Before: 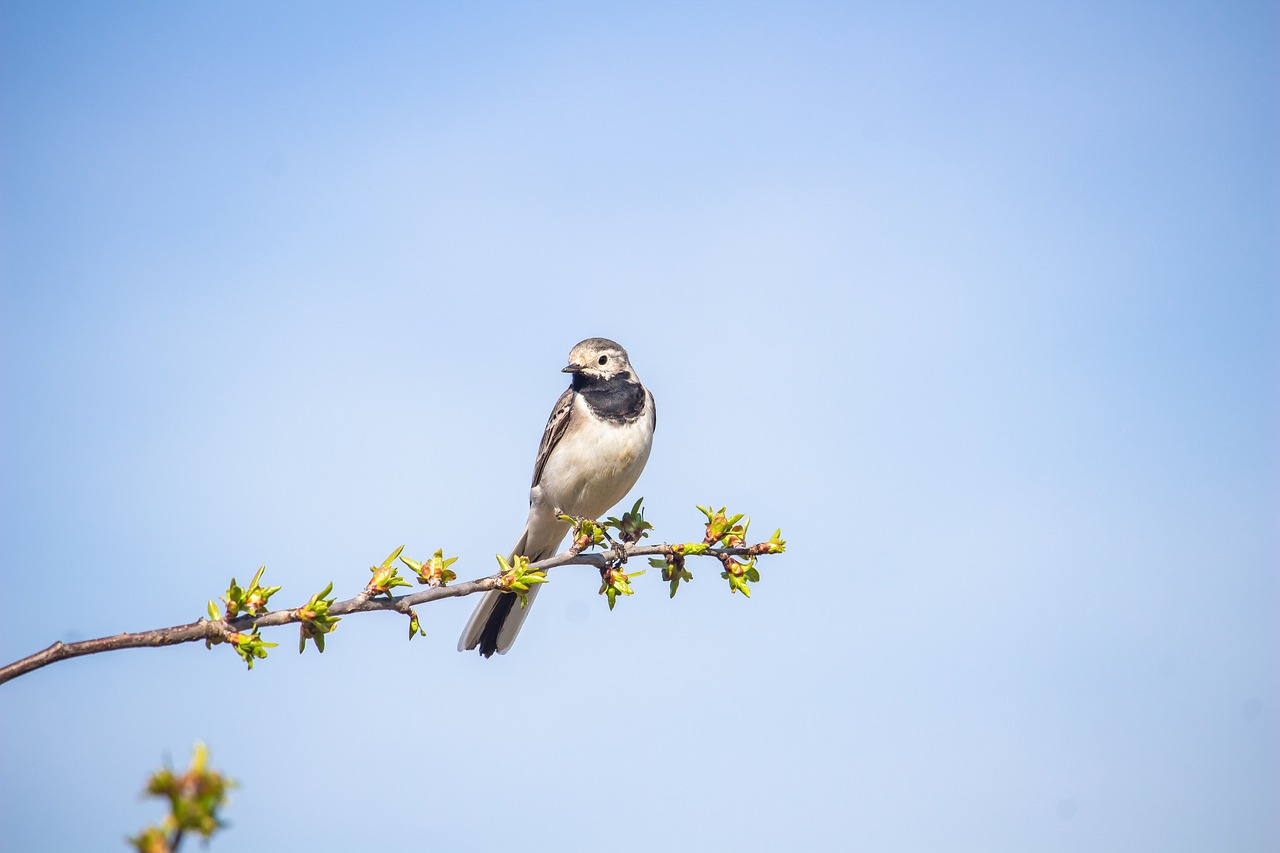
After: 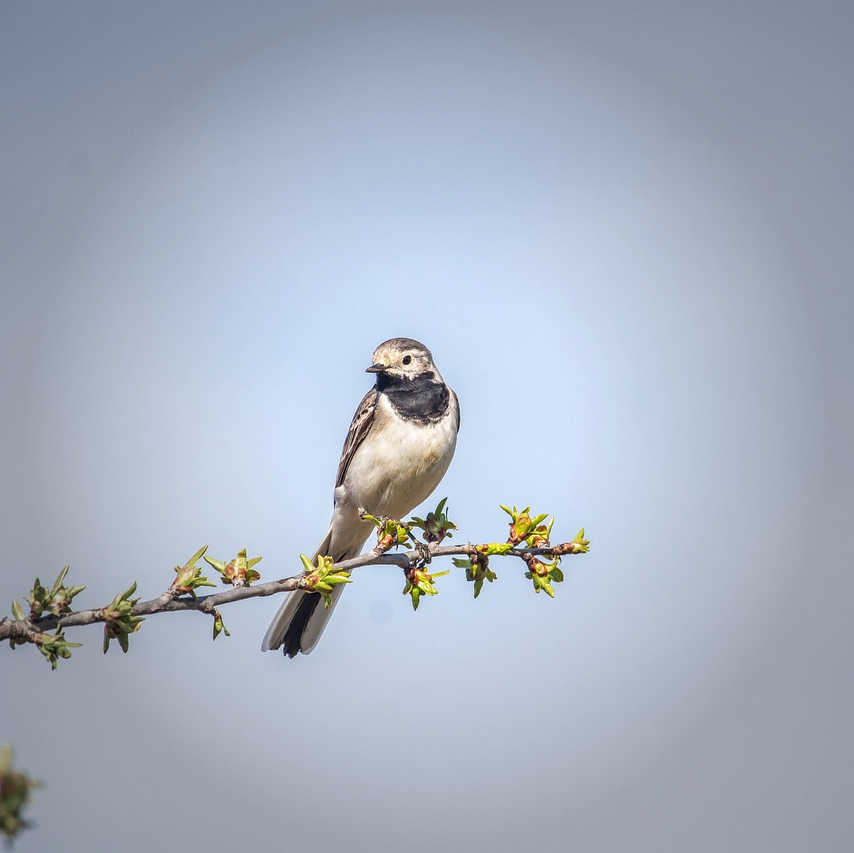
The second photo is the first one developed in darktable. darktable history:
crop: left 15.378%, right 17.852%
vignetting: fall-off start 34.6%, fall-off radius 64.38%, width/height ratio 0.951
local contrast: on, module defaults
